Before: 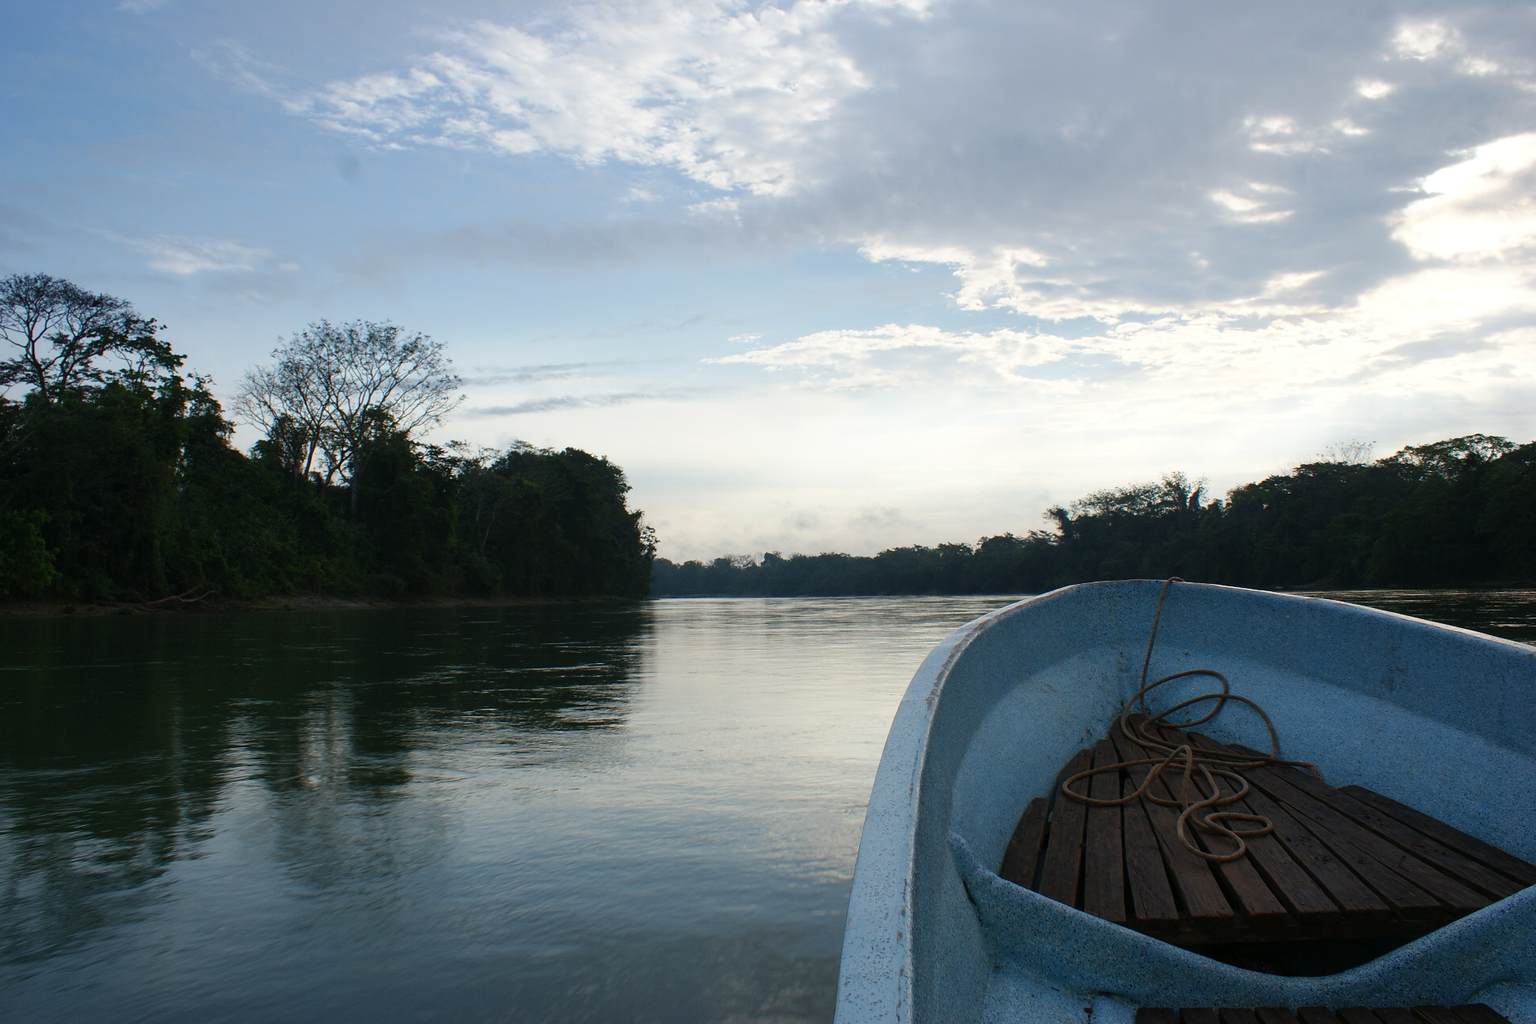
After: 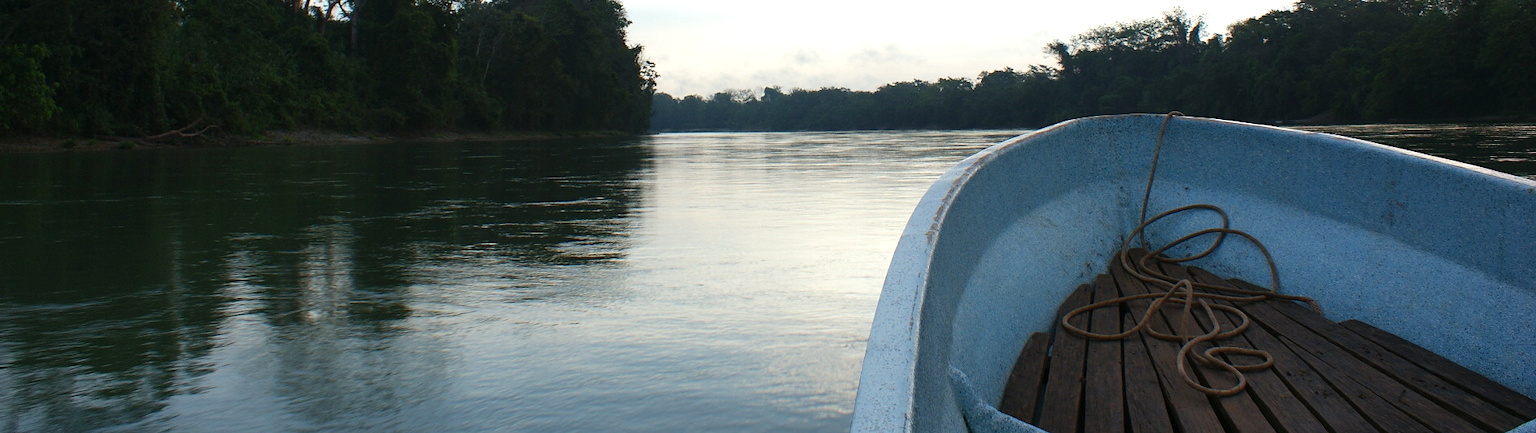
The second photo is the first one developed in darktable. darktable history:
exposure: exposure 0.475 EV, compensate exposure bias true, compensate highlight preservation false
crop: top 45.489%, bottom 12.106%
tone equalizer: mask exposure compensation -0.496 EV
